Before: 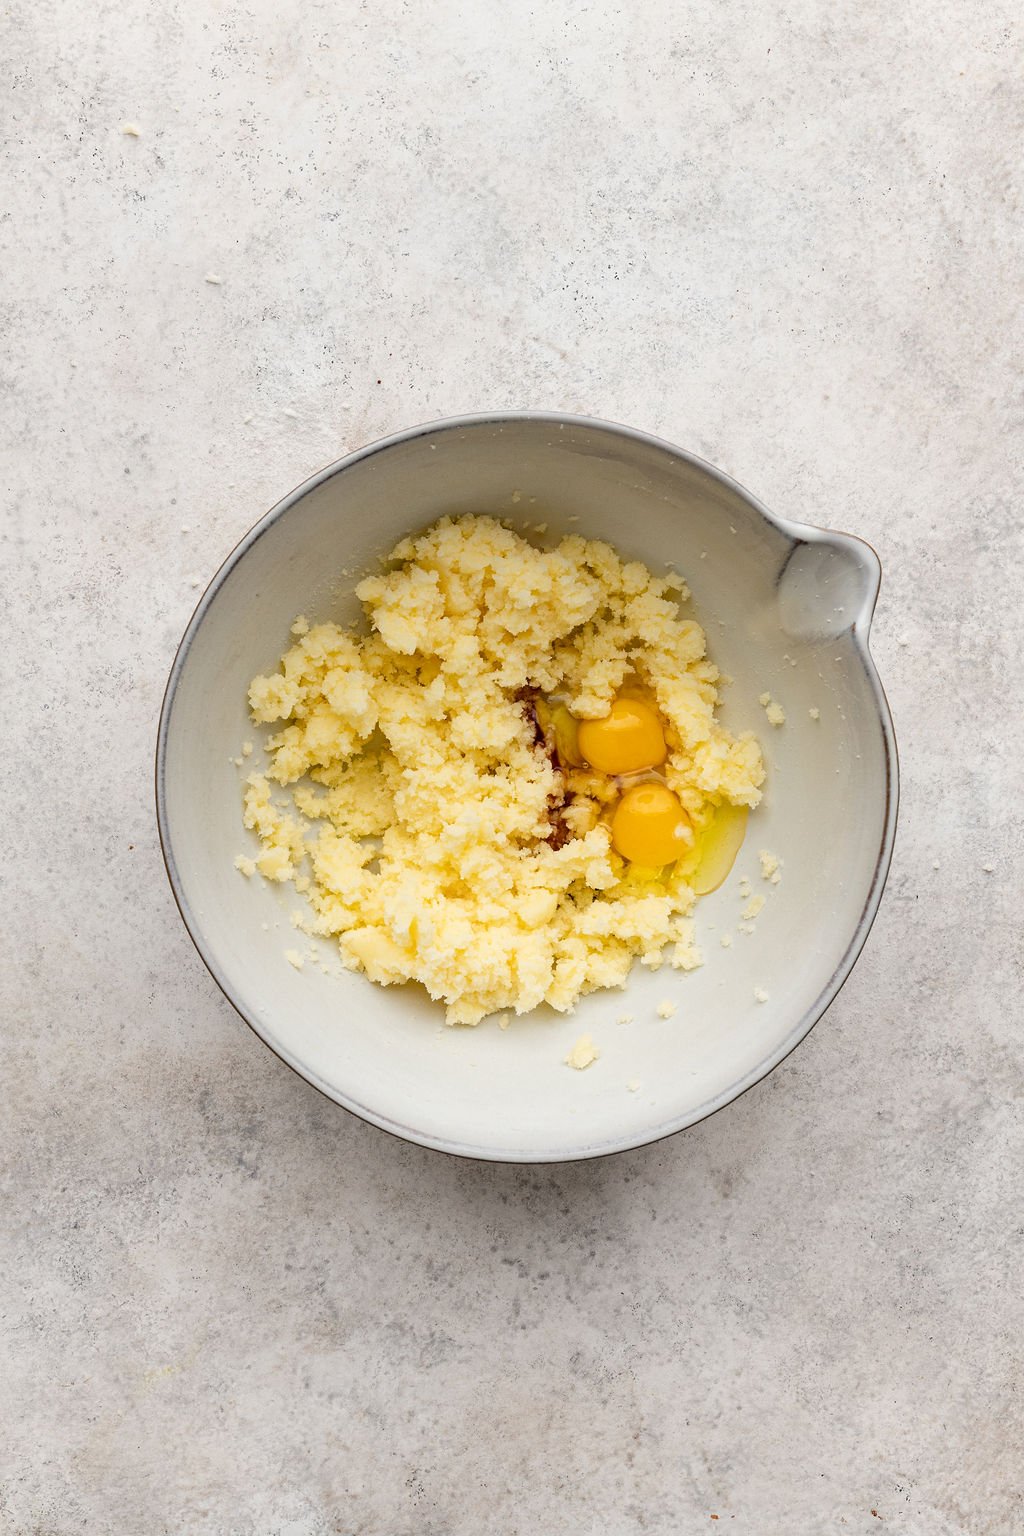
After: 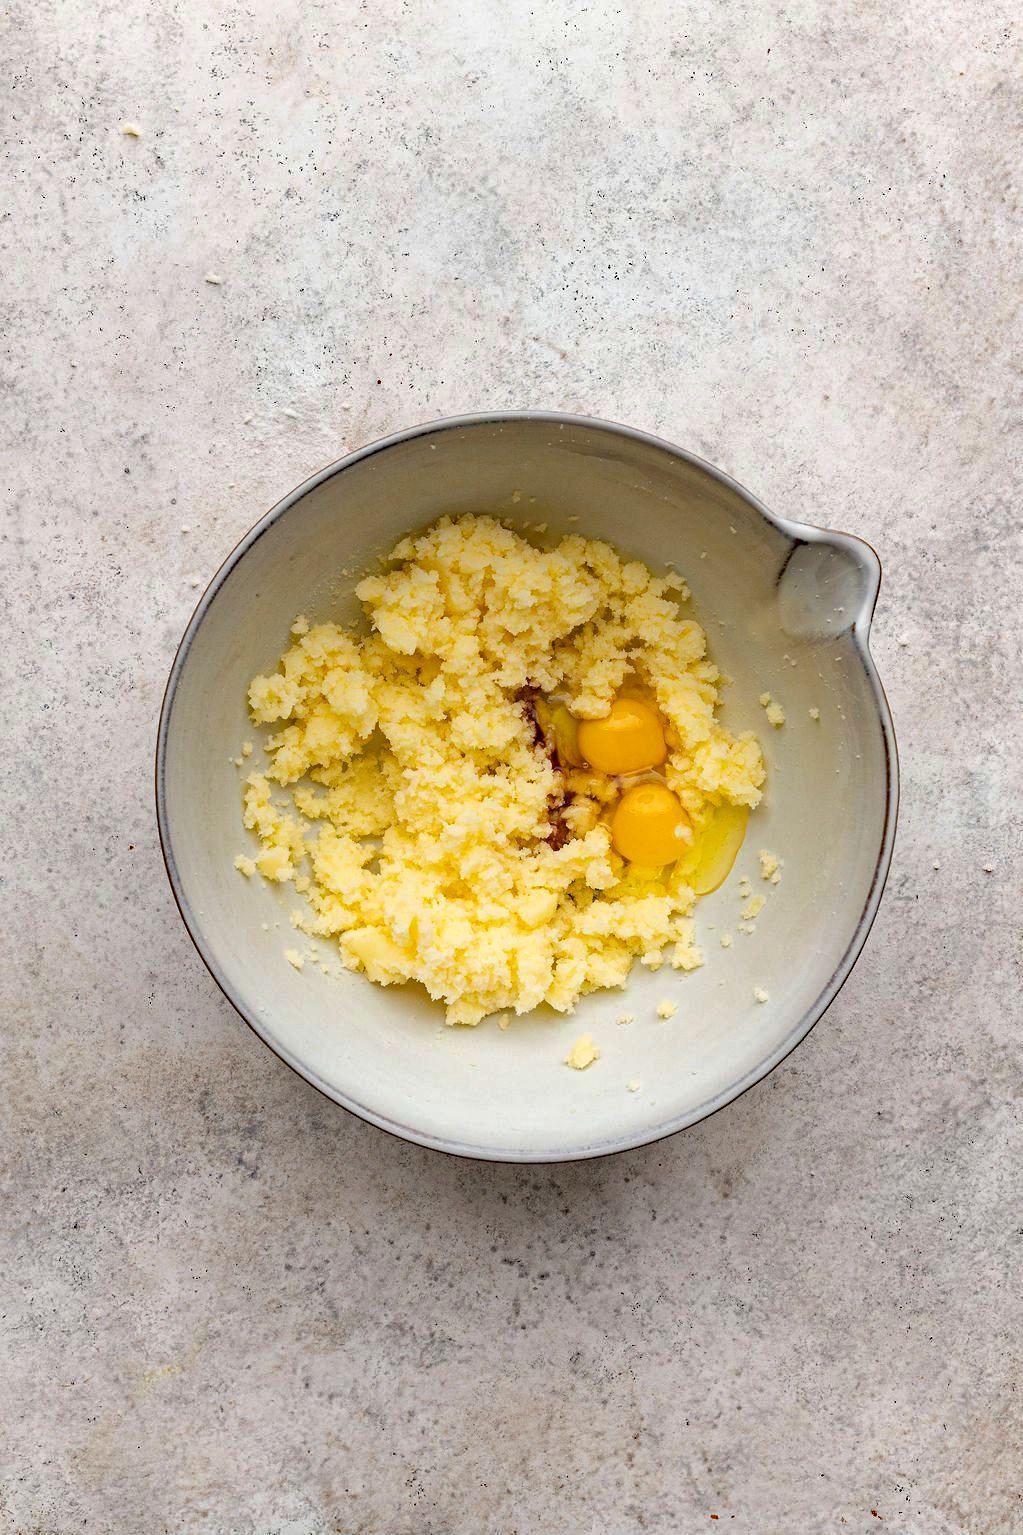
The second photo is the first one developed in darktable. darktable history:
crop: left 0.044%
exposure: compensate highlight preservation false
haze removal: strength 0.52, distance 0.921, compatibility mode true, adaptive false
